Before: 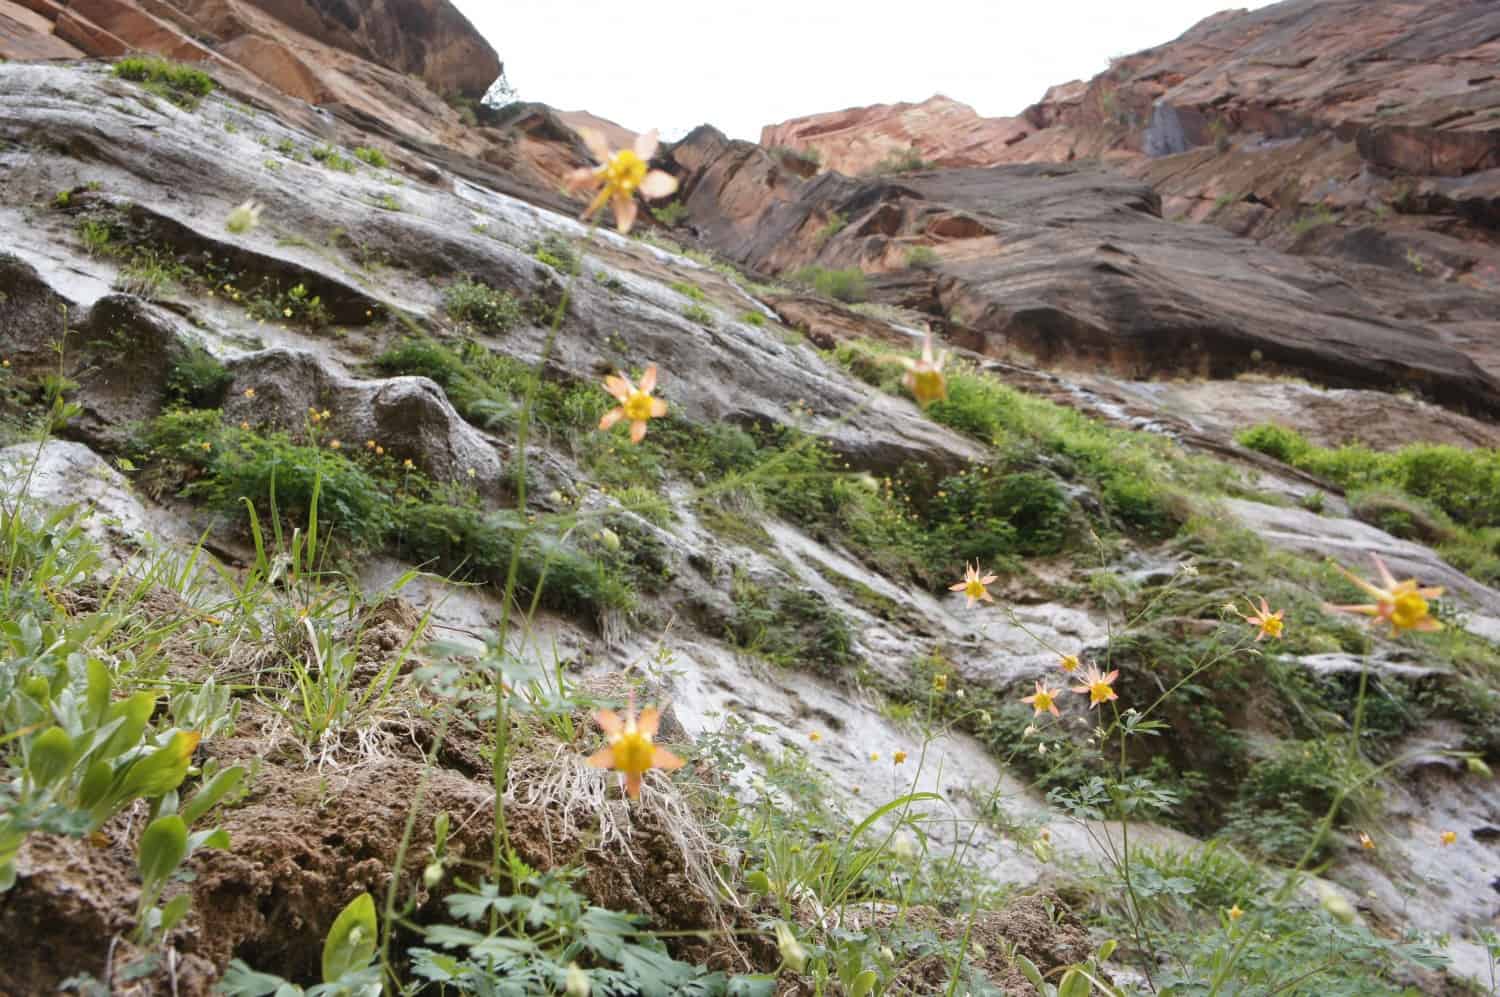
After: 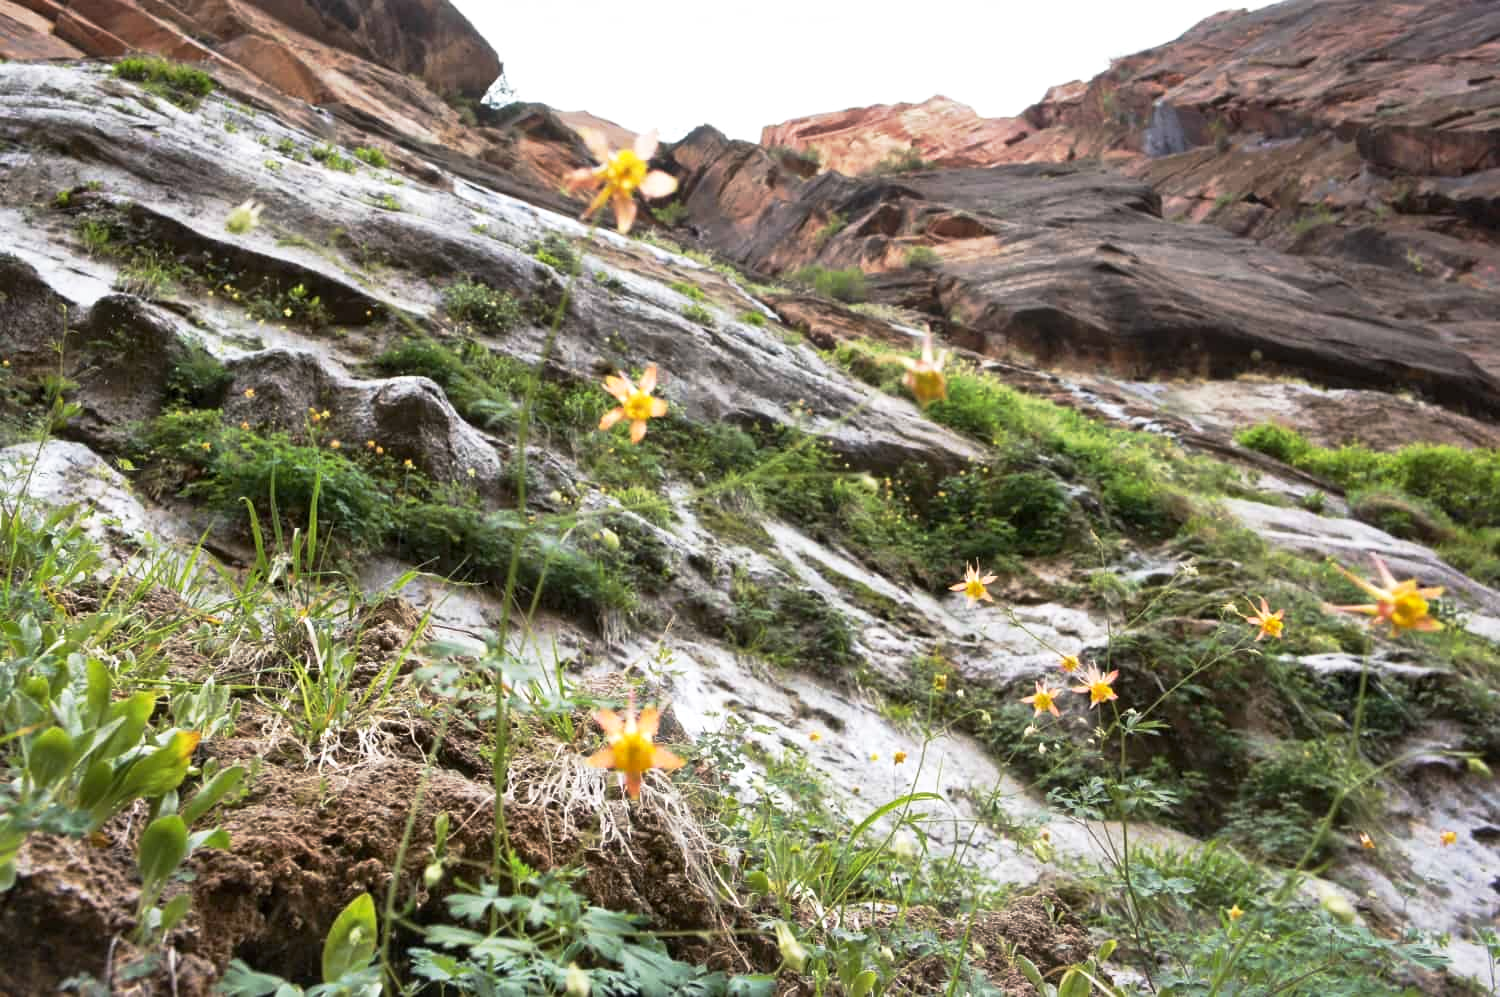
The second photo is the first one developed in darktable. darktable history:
base curve: curves: ch0 [(0, 0) (0.257, 0.25) (0.482, 0.586) (0.757, 0.871) (1, 1)], preserve colors none
local contrast: mode bilateral grid, contrast 21, coarseness 50, detail 129%, midtone range 0.2
